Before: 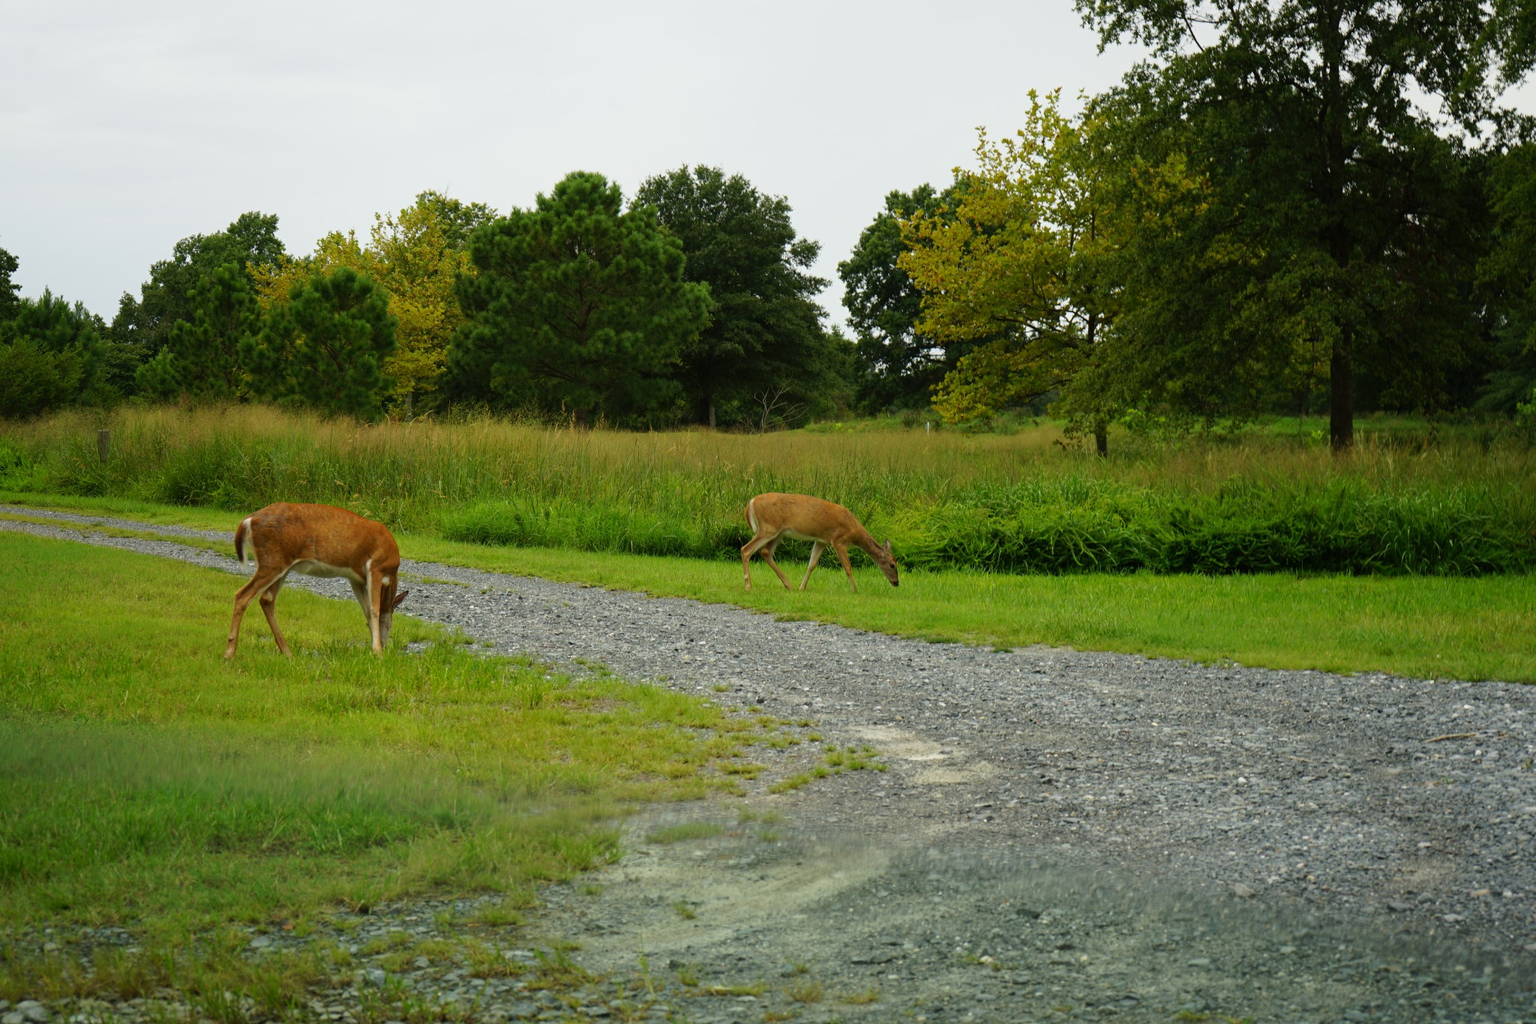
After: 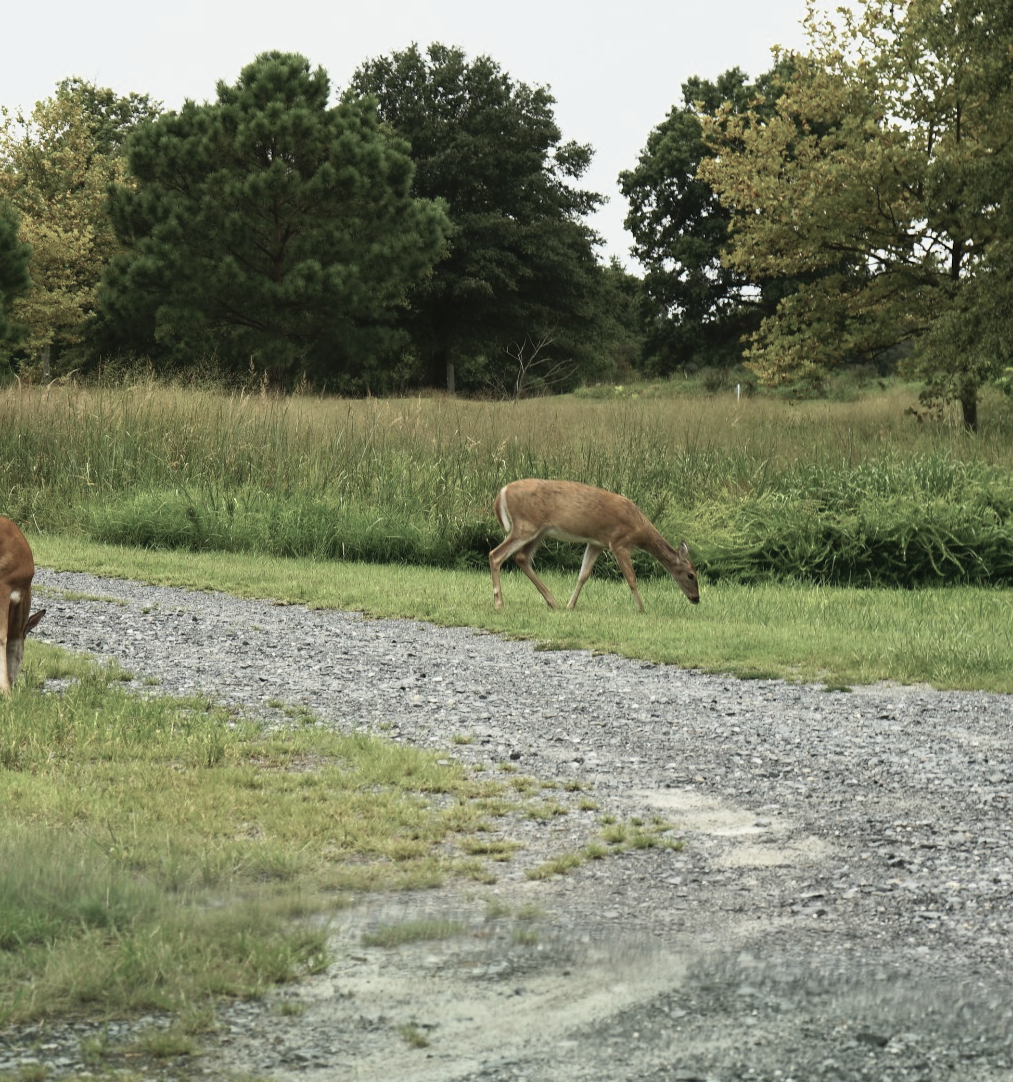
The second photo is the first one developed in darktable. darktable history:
color correction: highlights b* -0.02, saturation 0.489
crop and rotate: angle 0.024°, left 24.382%, top 13.054%, right 26.095%, bottom 7.565%
tone curve: curves: ch0 [(0, 0.026) (0.172, 0.194) (0.398, 0.437) (0.469, 0.544) (0.612, 0.741) (0.845, 0.926) (1, 0.968)]; ch1 [(0, 0) (0.437, 0.453) (0.472, 0.467) (0.502, 0.502) (0.531, 0.546) (0.574, 0.583) (0.617, 0.64) (0.699, 0.749) (0.859, 0.919) (1, 1)]; ch2 [(0, 0) (0.33, 0.301) (0.421, 0.443) (0.476, 0.502) (0.511, 0.504) (0.553, 0.553) (0.595, 0.586) (0.664, 0.664) (1, 1)]
